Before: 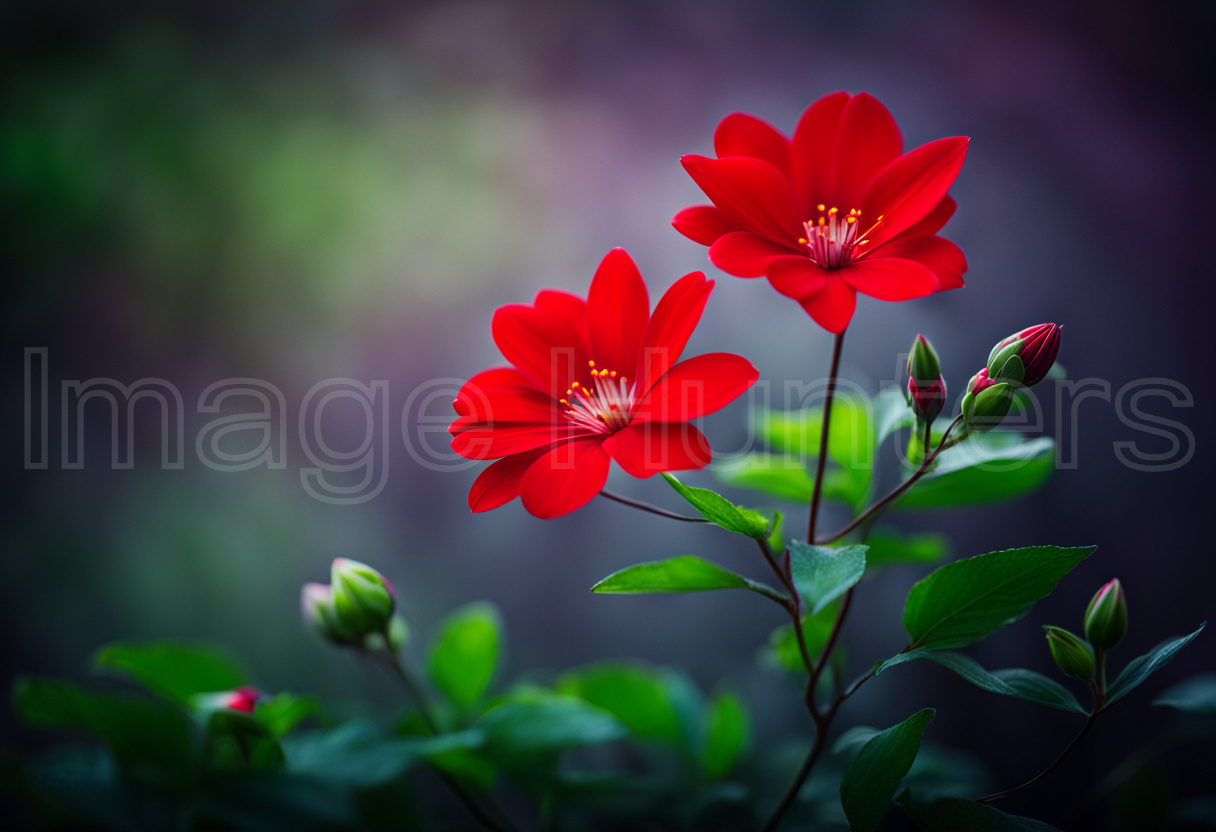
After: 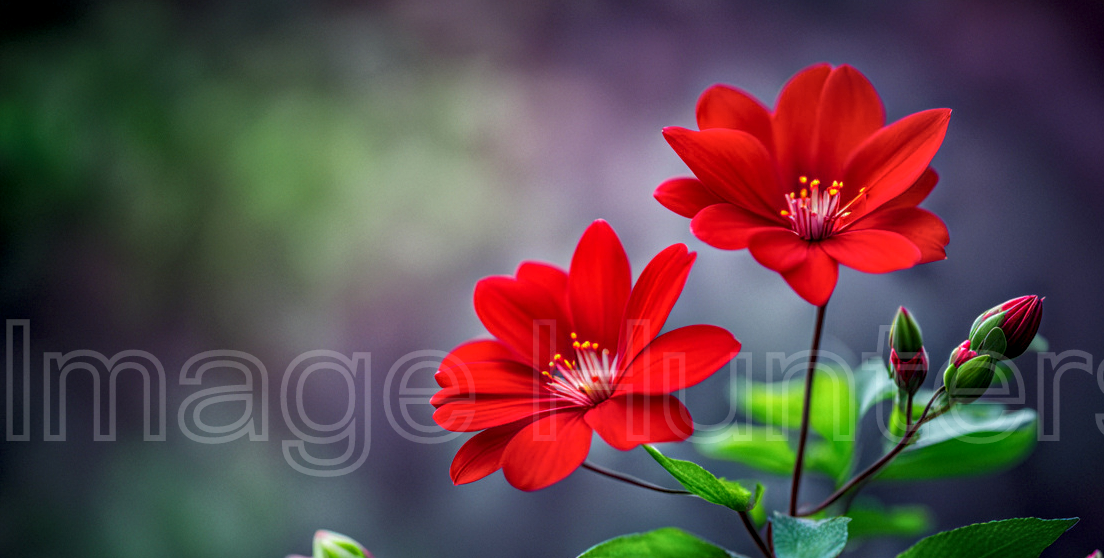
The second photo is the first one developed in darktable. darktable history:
local contrast: highlights 74%, shadows 55%, detail 176%, midtone range 0.207
contrast equalizer: octaves 7, y [[0.6 ×6], [0.55 ×6], [0 ×6], [0 ×6], [0 ×6]], mix 0.3
crop: left 1.509%, top 3.452%, right 7.696%, bottom 28.452%
white balance: emerald 1
